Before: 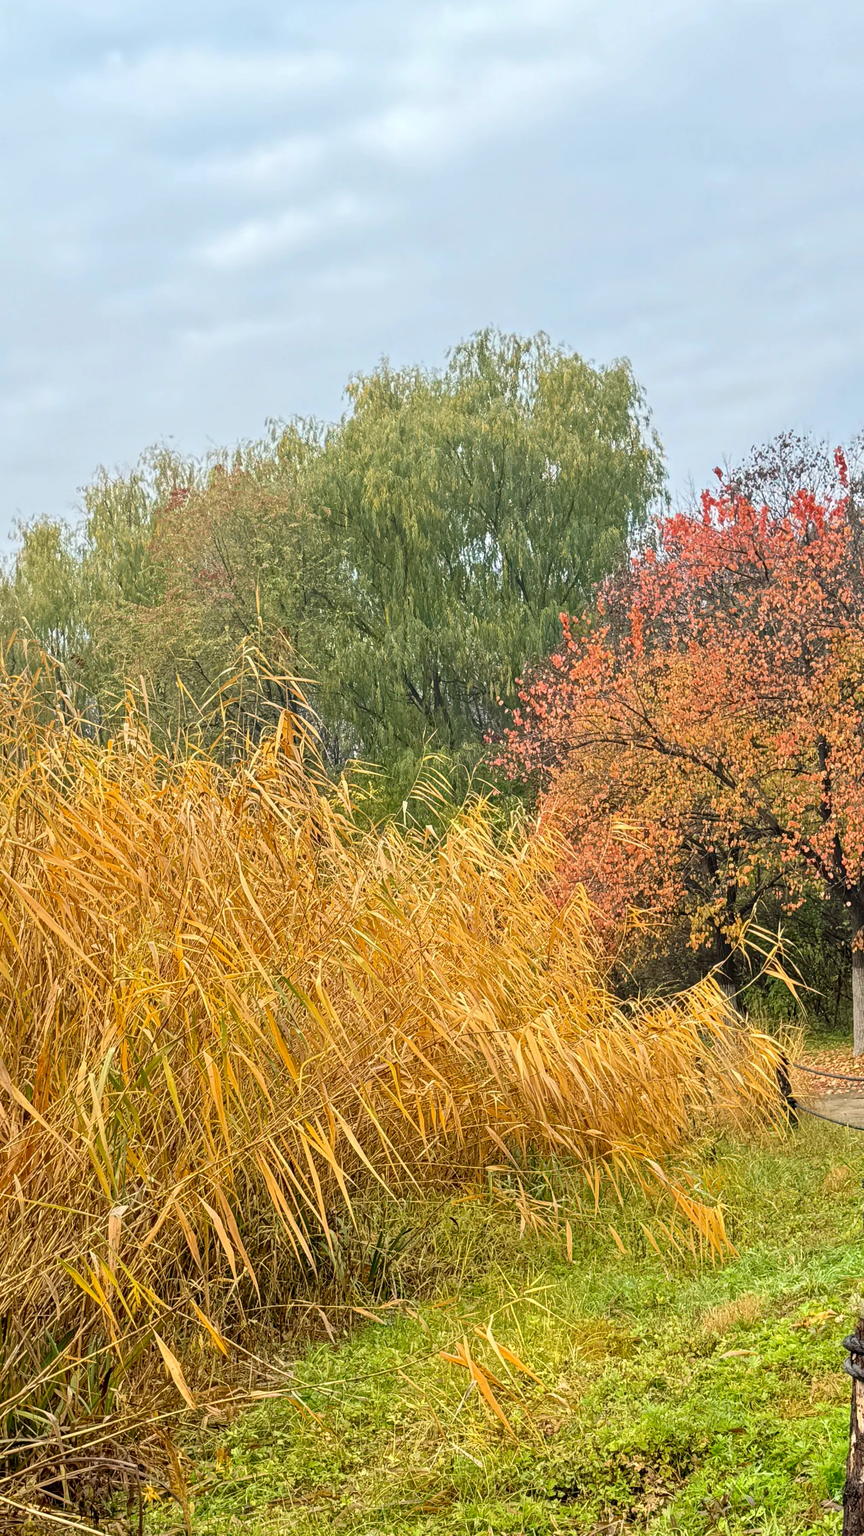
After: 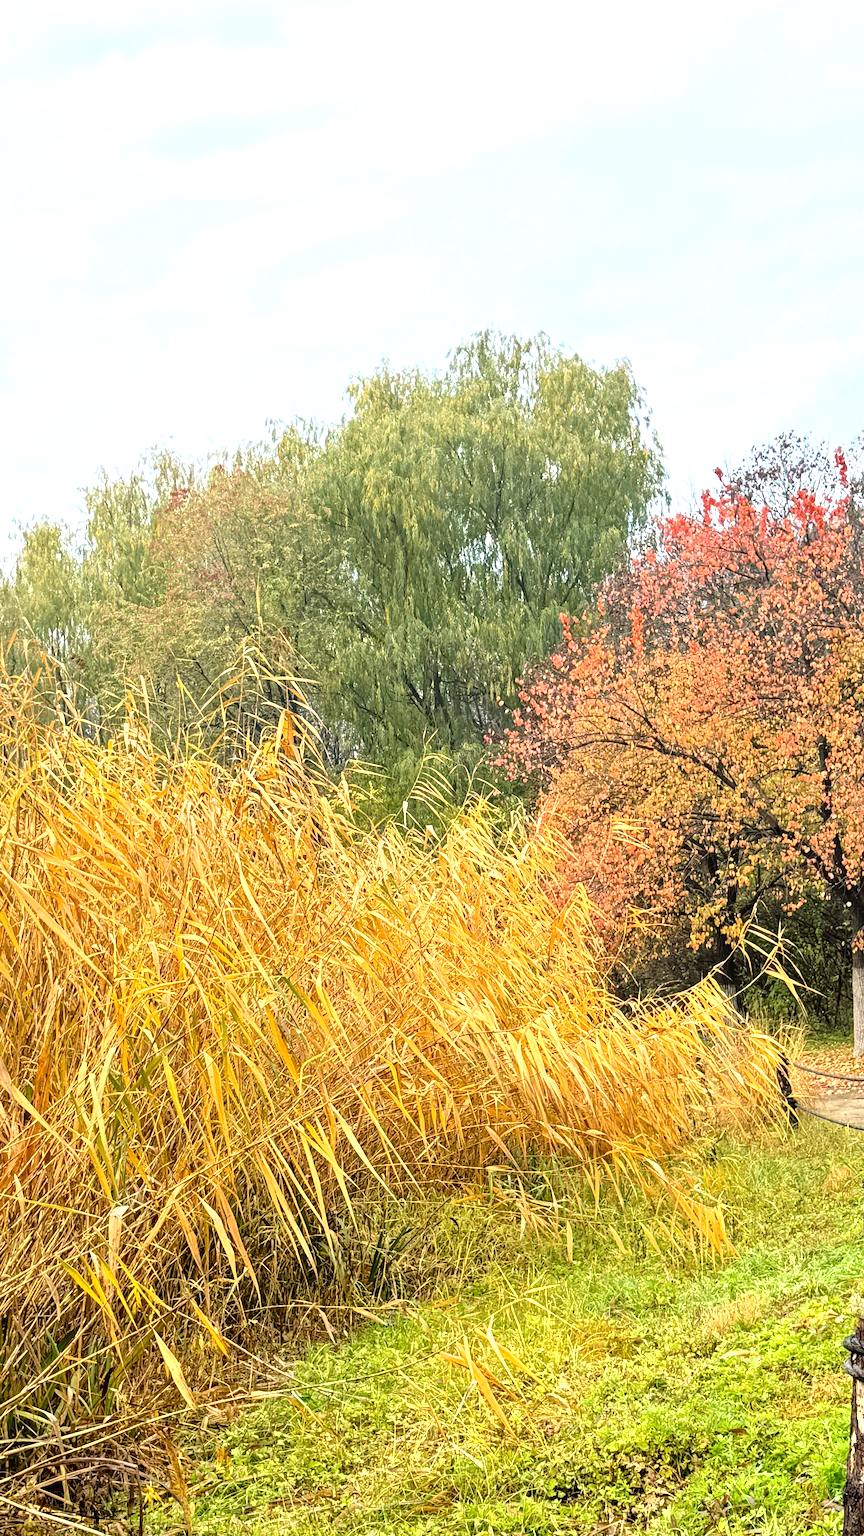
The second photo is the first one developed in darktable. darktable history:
tone equalizer: -8 EV -0.746 EV, -7 EV -0.734 EV, -6 EV -0.62 EV, -5 EV -0.367 EV, -3 EV 0.369 EV, -2 EV 0.6 EV, -1 EV 0.699 EV, +0 EV 0.752 EV, mask exposure compensation -0.492 EV
